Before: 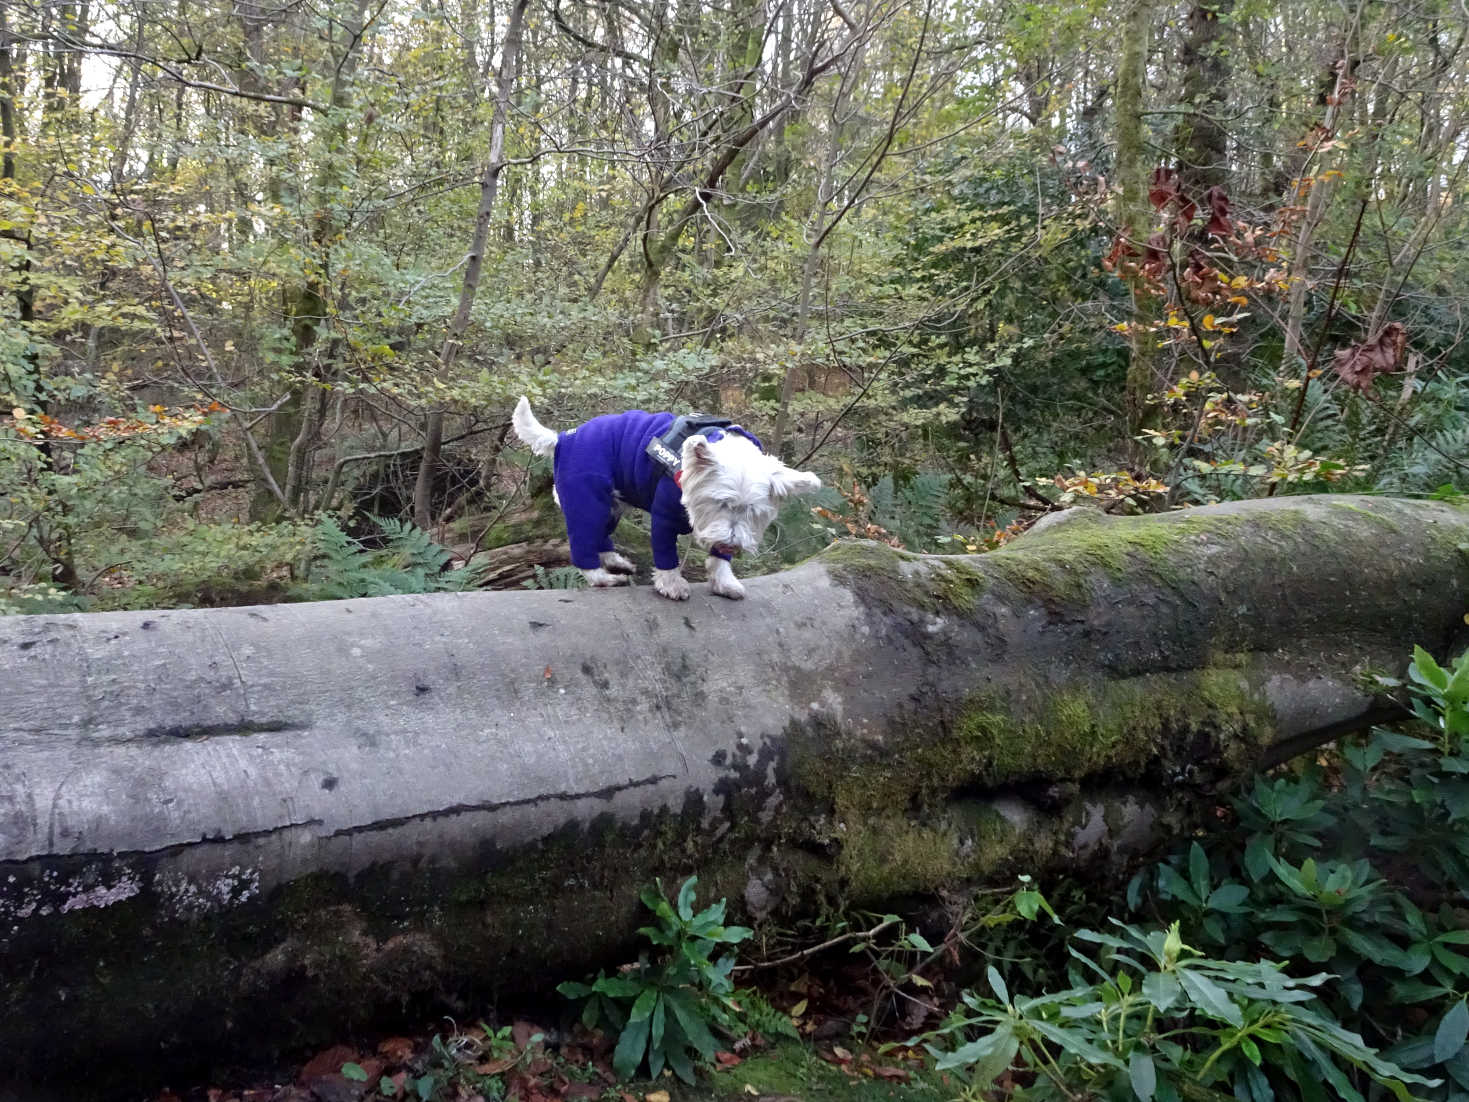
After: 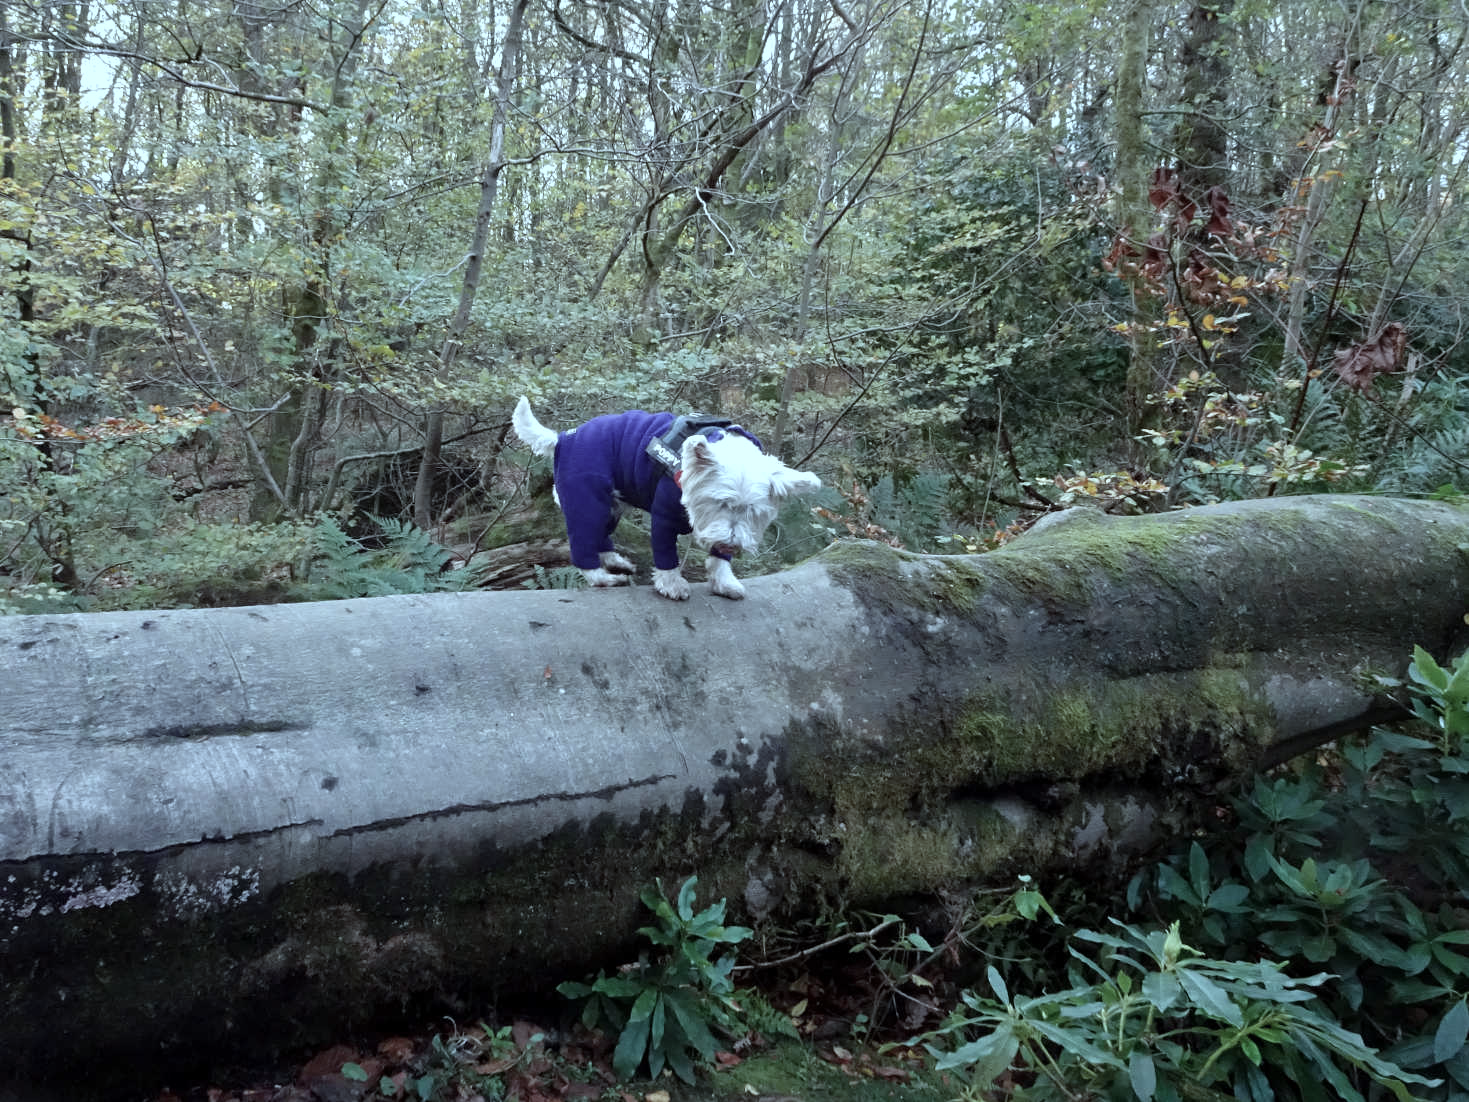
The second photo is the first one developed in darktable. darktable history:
color correction: highlights a* -13.38, highlights b* -17.89, saturation 0.696
